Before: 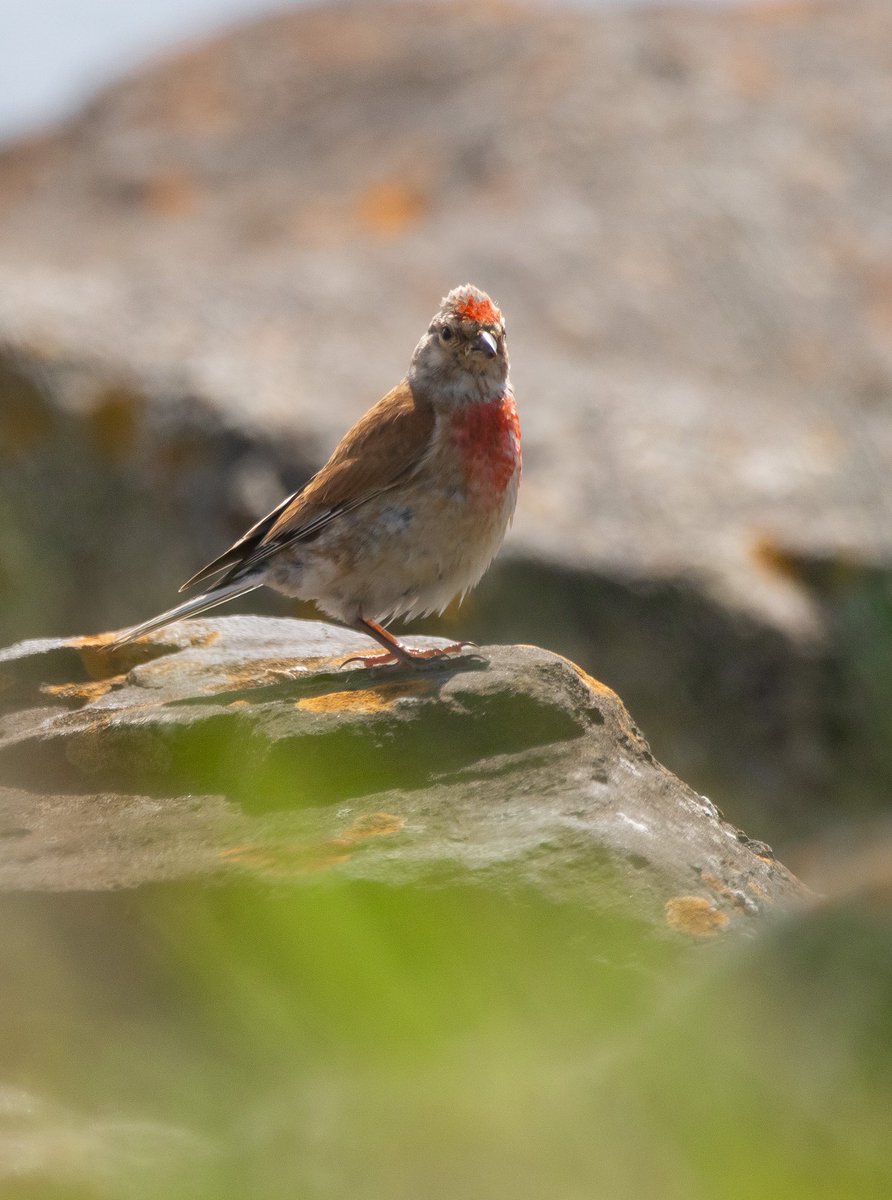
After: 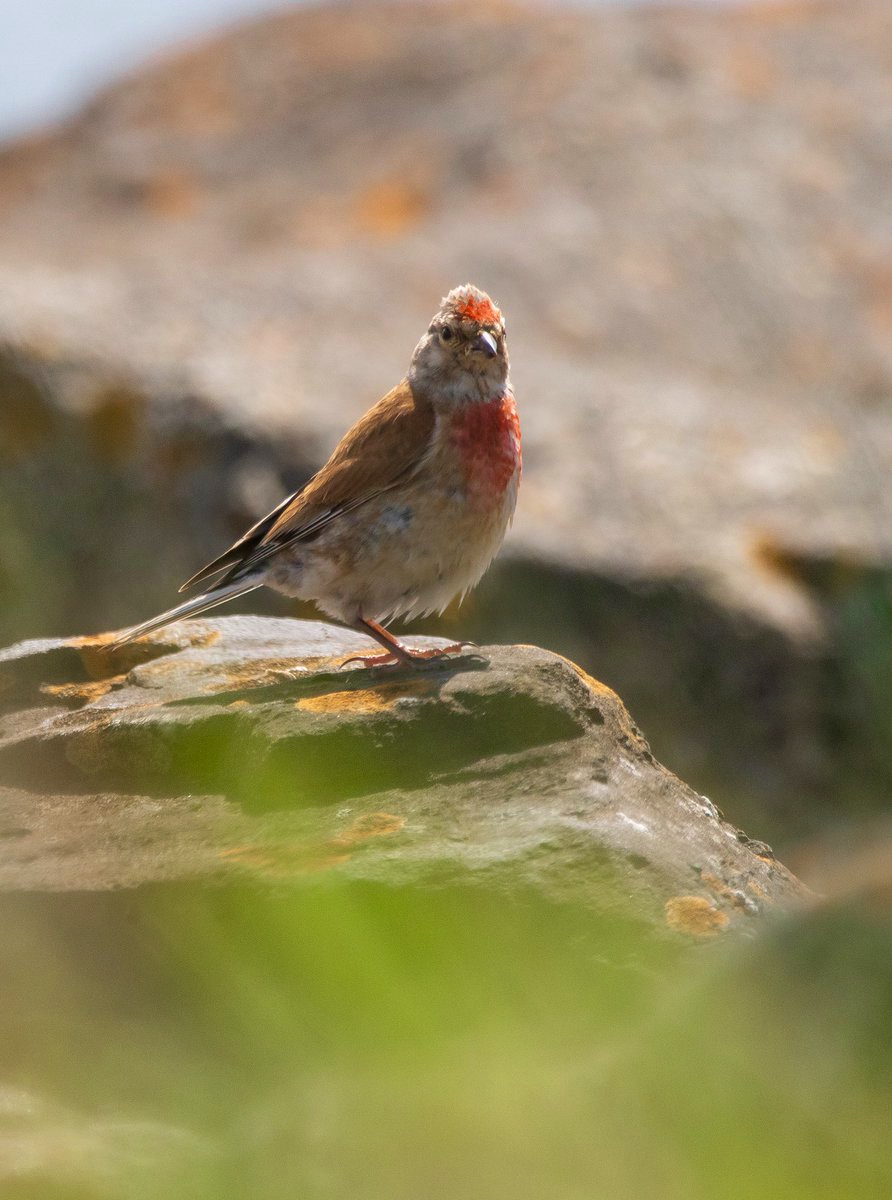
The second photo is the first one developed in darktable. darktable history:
velvia: on, module defaults
local contrast: highlights 61%, shadows 108%, detail 107%, midtone range 0.529
tone equalizer: on, module defaults
